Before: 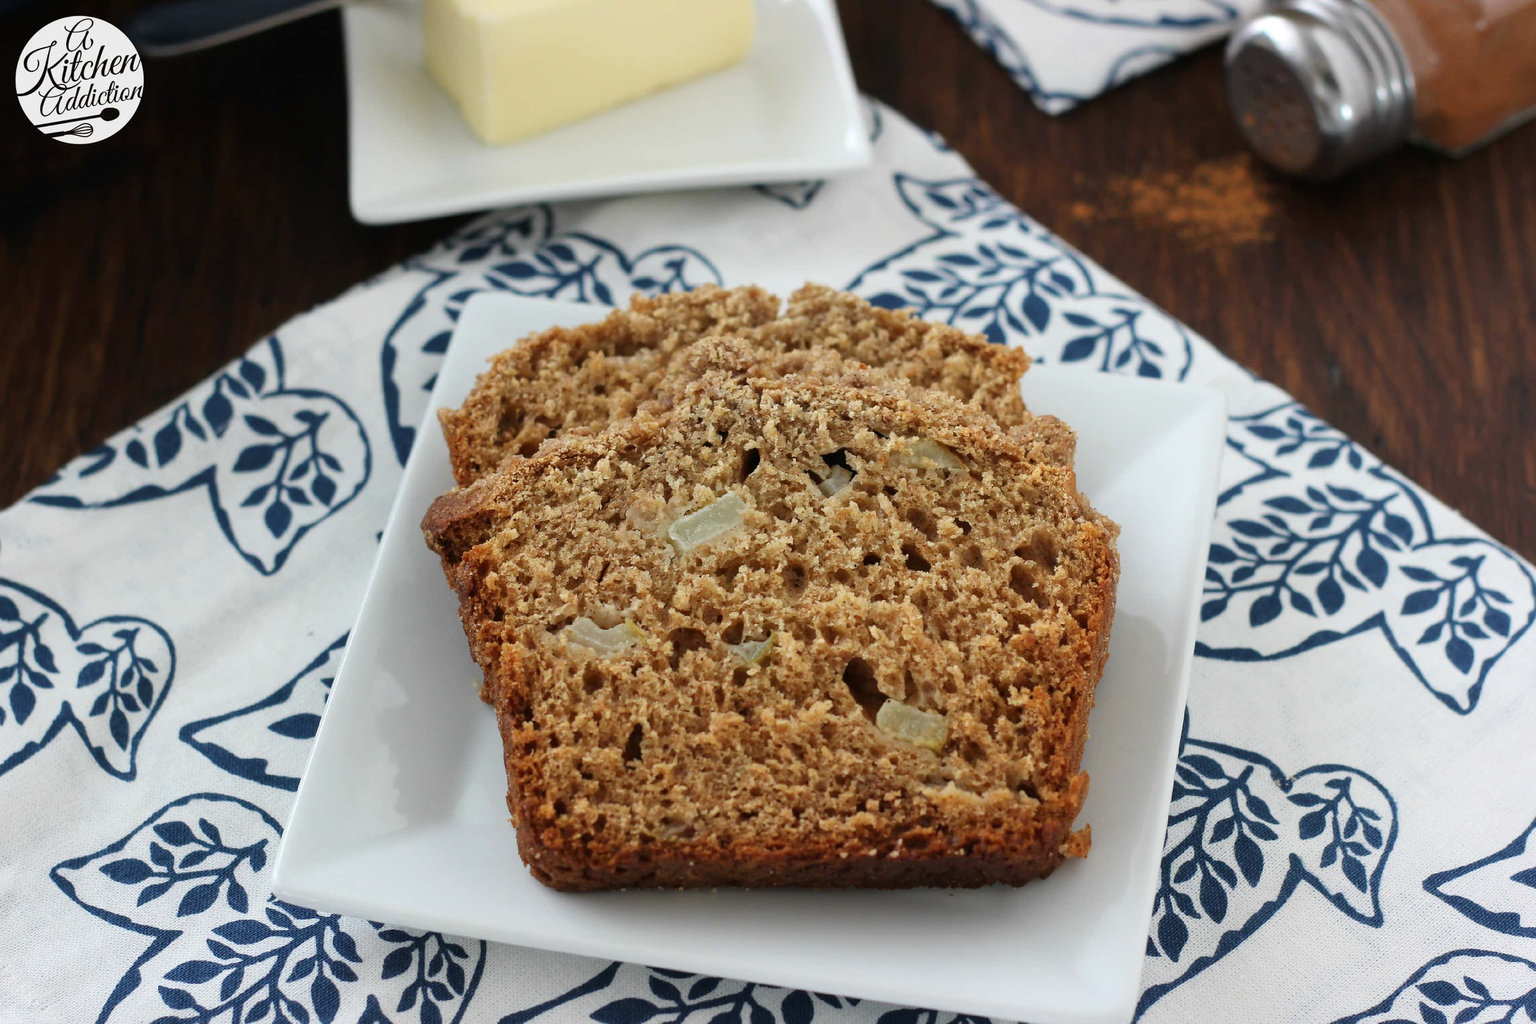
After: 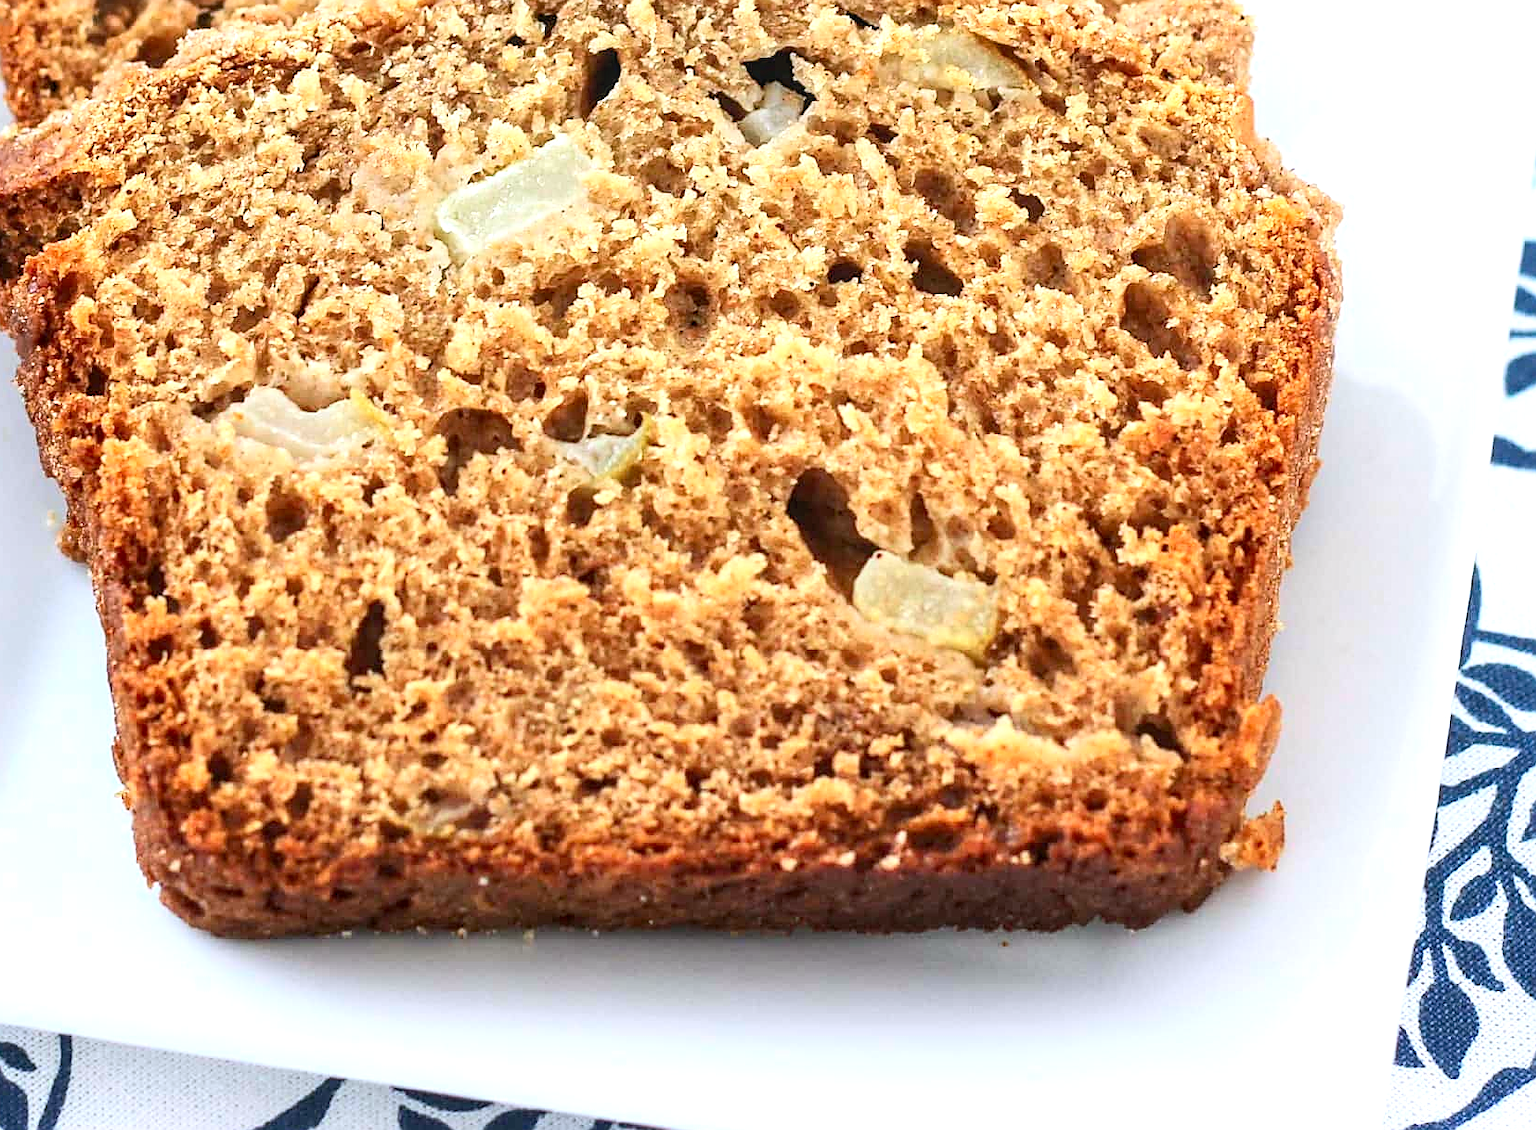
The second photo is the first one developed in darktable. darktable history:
sharpen: on, module defaults
contrast brightness saturation: contrast 0.201, brightness 0.167, saturation 0.228
local contrast: on, module defaults
exposure: black level correction 0.001, exposure 1 EV, compensate exposure bias true, compensate highlight preservation false
color calibration: illuminant as shot in camera, x 0.358, y 0.373, temperature 4628.91 K
crop: left 29.332%, top 41.428%, right 20.775%, bottom 3.464%
